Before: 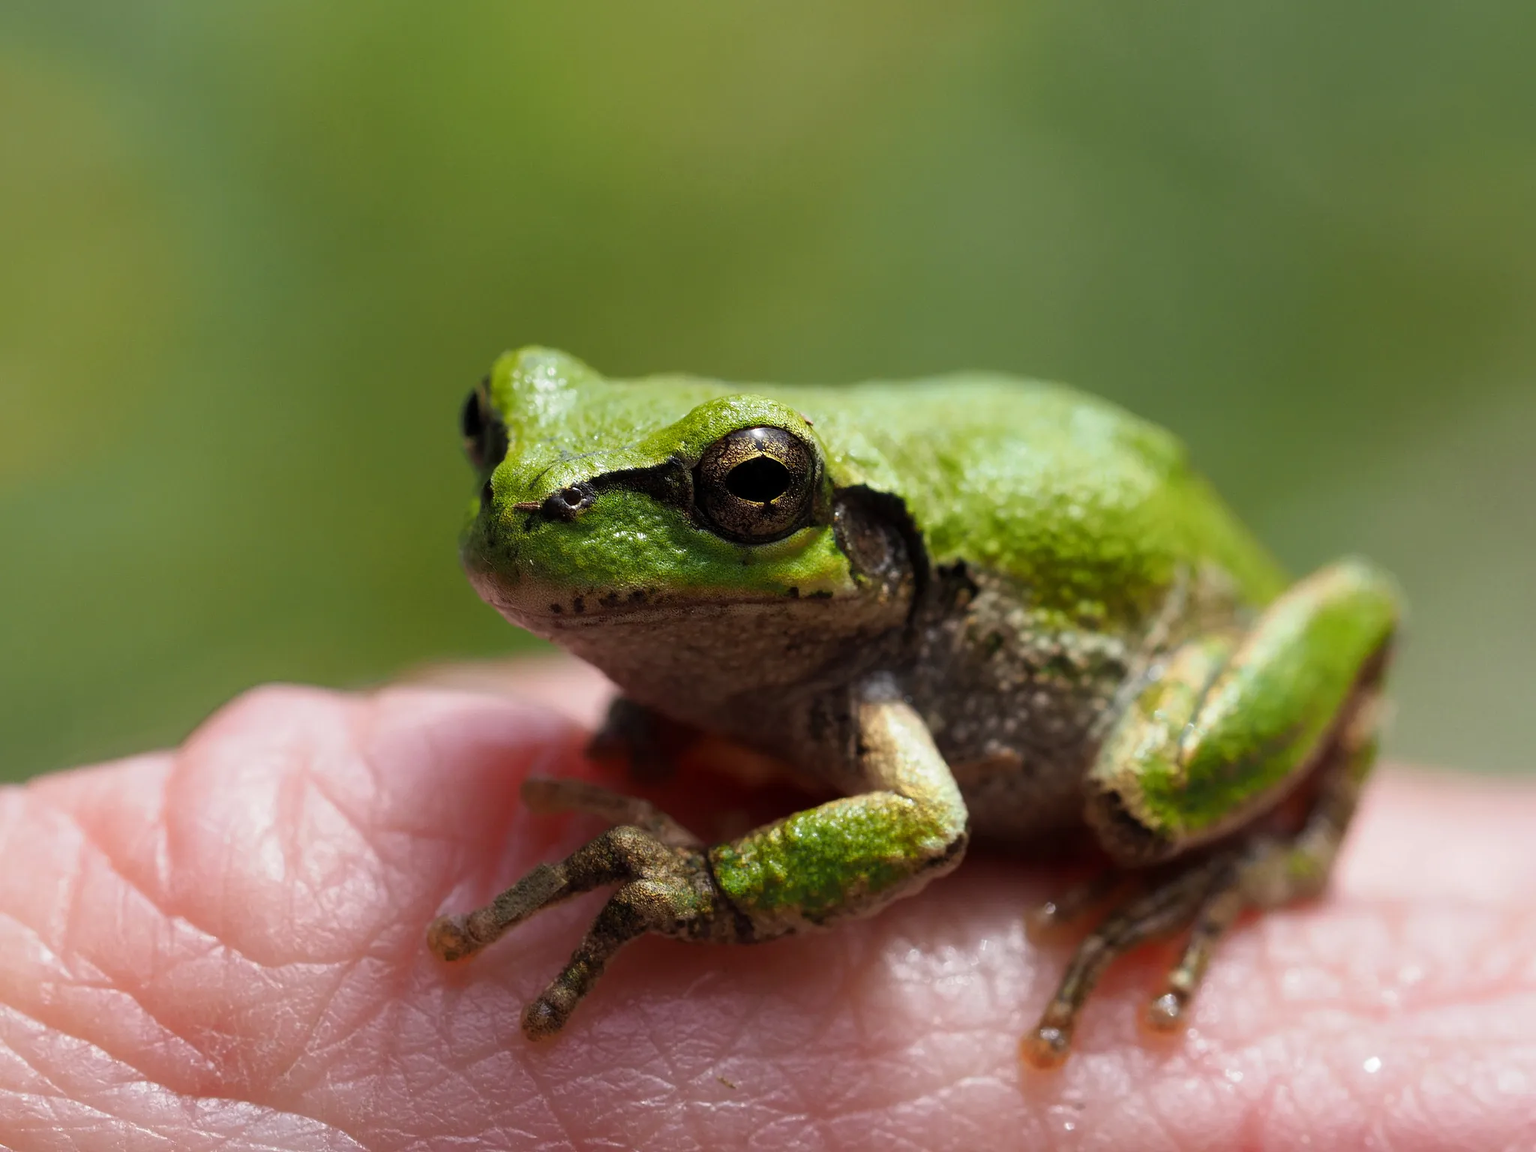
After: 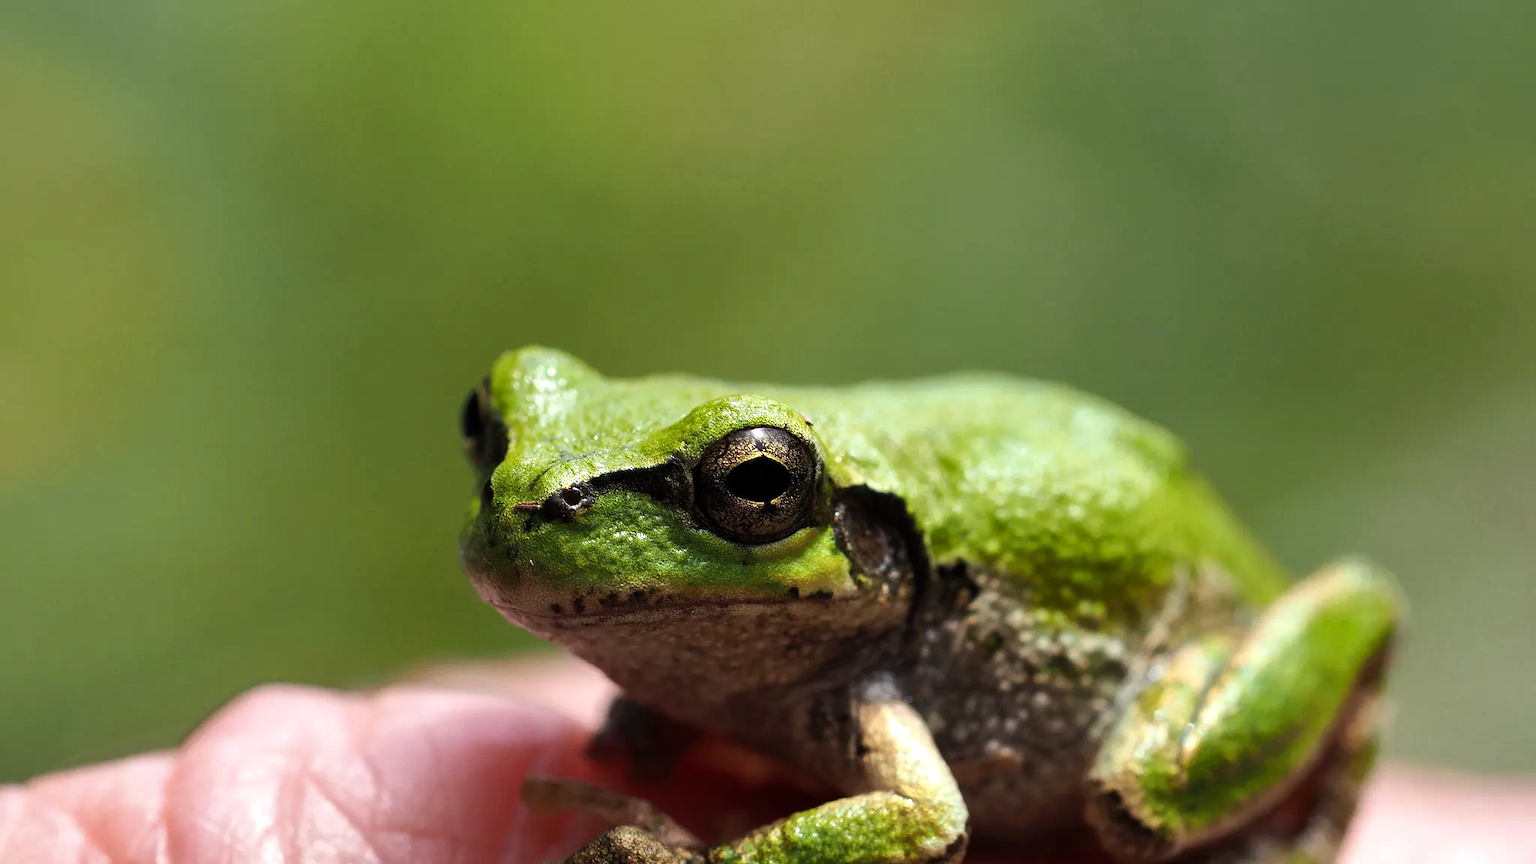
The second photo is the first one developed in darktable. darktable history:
crop: bottom 24.986%
tone equalizer: -8 EV -0.445 EV, -7 EV -0.406 EV, -6 EV -0.369 EV, -5 EV -0.23 EV, -3 EV 0.192 EV, -2 EV 0.305 EV, -1 EV 0.388 EV, +0 EV 0.418 EV, edges refinement/feathering 500, mask exposure compensation -1.57 EV, preserve details no
shadows and highlights: low approximation 0.01, soften with gaussian
